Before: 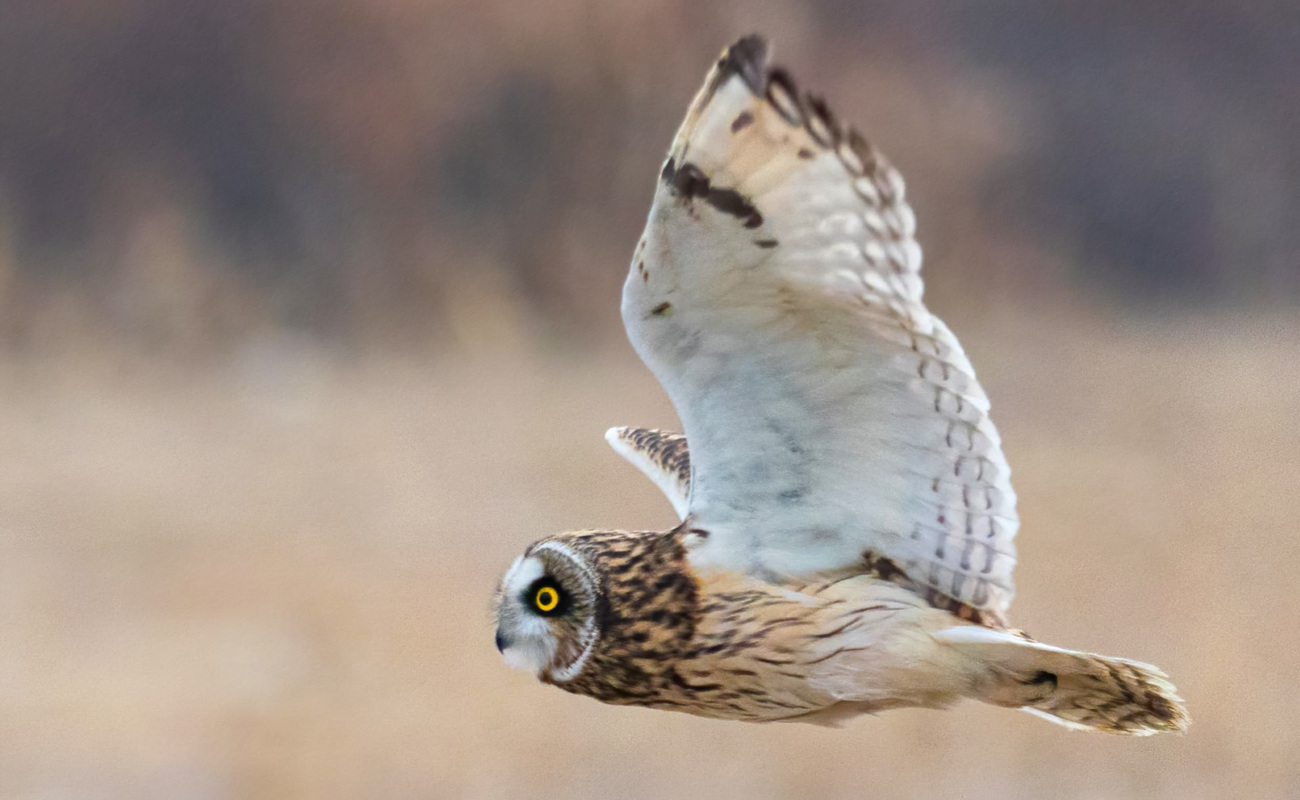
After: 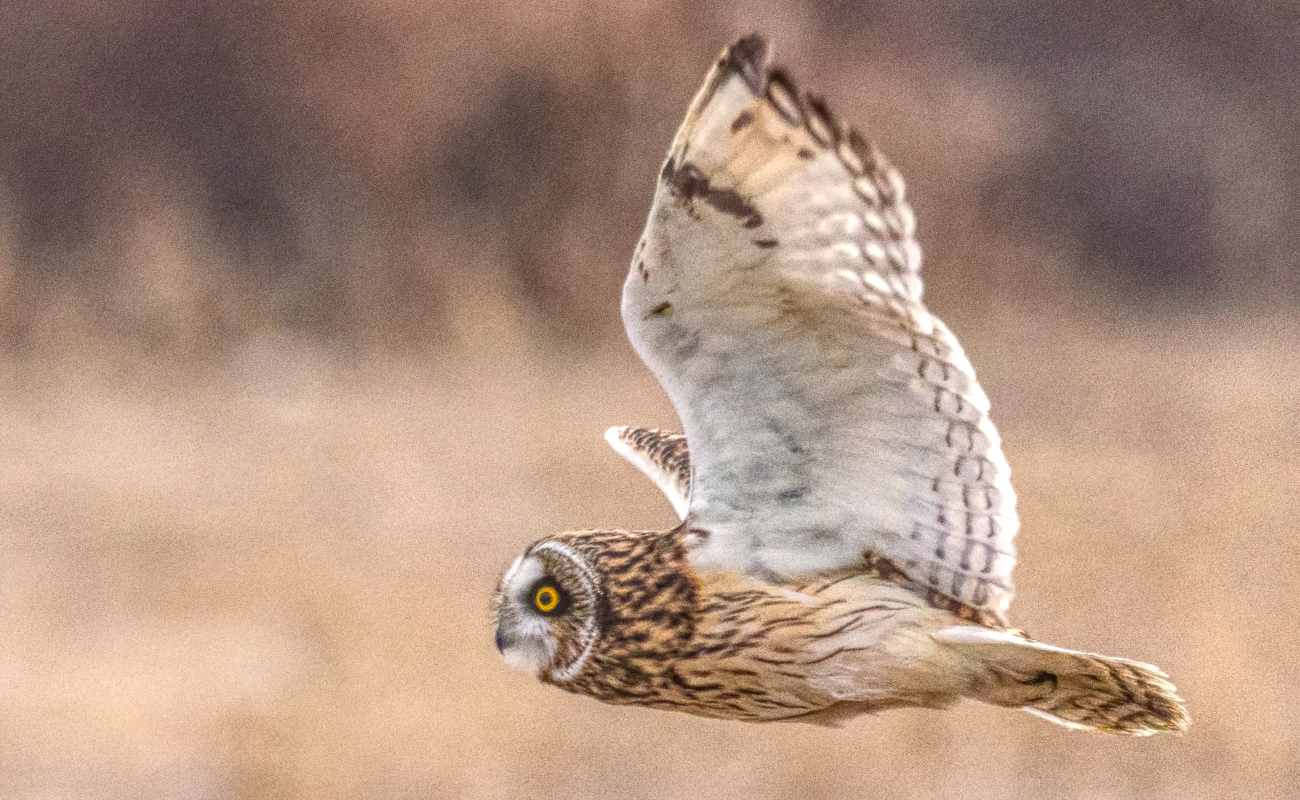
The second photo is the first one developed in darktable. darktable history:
grain: coarseness 0.09 ISO, strength 40%
color correction: highlights a* 6.27, highlights b* 8.19, shadows a* 5.94, shadows b* 7.23, saturation 0.9
local contrast: highlights 0%, shadows 0%, detail 200%, midtone range 0.25
levels: levels [0, 0.476, 0.951]
